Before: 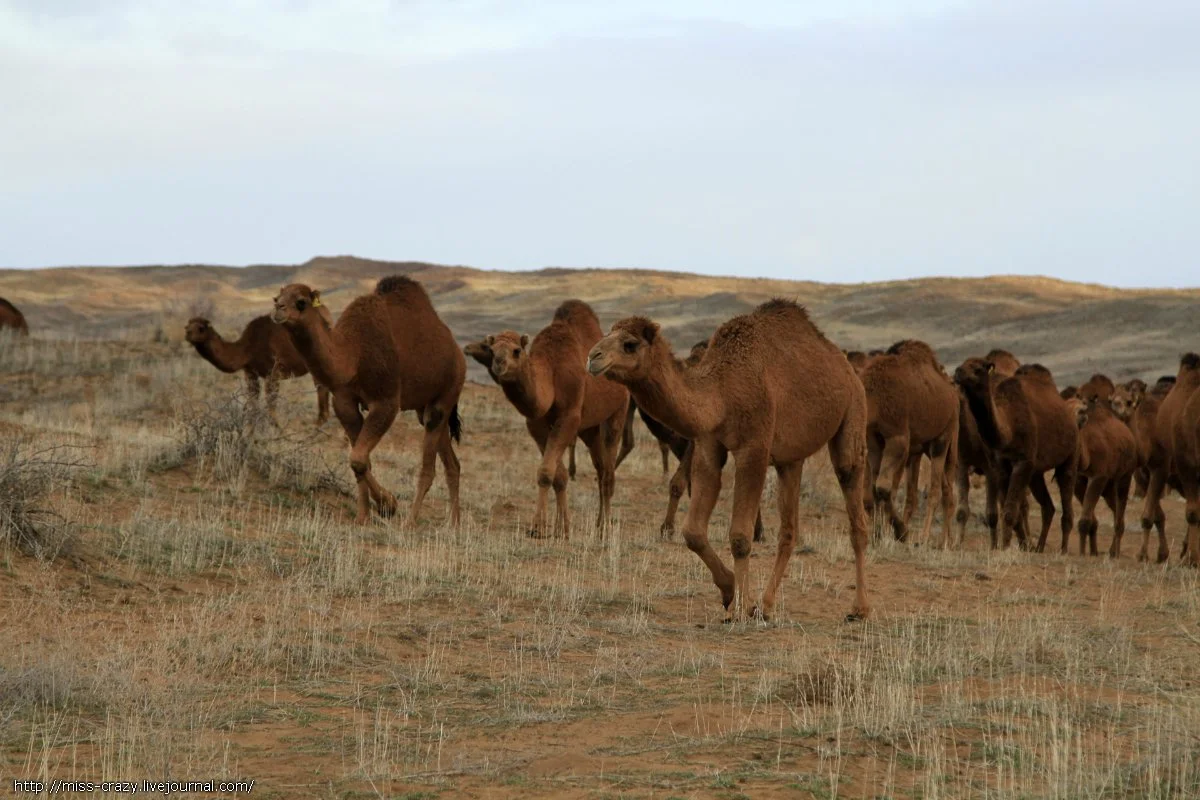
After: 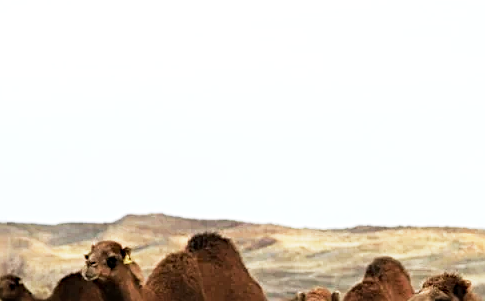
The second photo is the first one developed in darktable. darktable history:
sharpen: radius 2.634, amount 0.674
crop: left 15.764%, top 5.423%, right 43.805%, bottom 56.879%
base curve: curves: ch0 [(0, 0) (0.088, 0.125) (0.176, 0.251) (0.354, 0.501) (0.613, 0.749) (1, 0.877)], preserve colors none
tone equalizer: -8 EV -1.06 EV, -7 EV -1.04 EV, -6 EV -0.887 EV, -5 EV -0.56 EV, -3 EV 0.551 EV, -2 EV 0.853 EV, -1 EV 0.997 EV, +0 EV 1.07 EV
